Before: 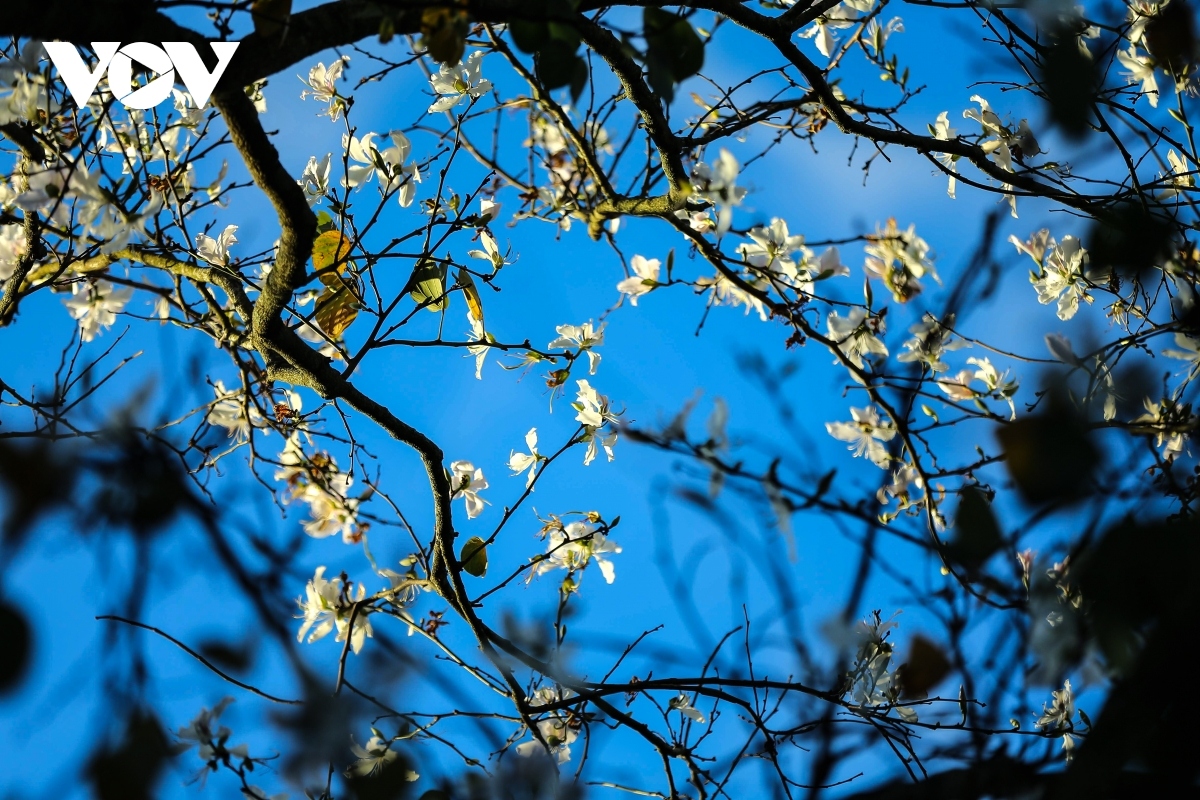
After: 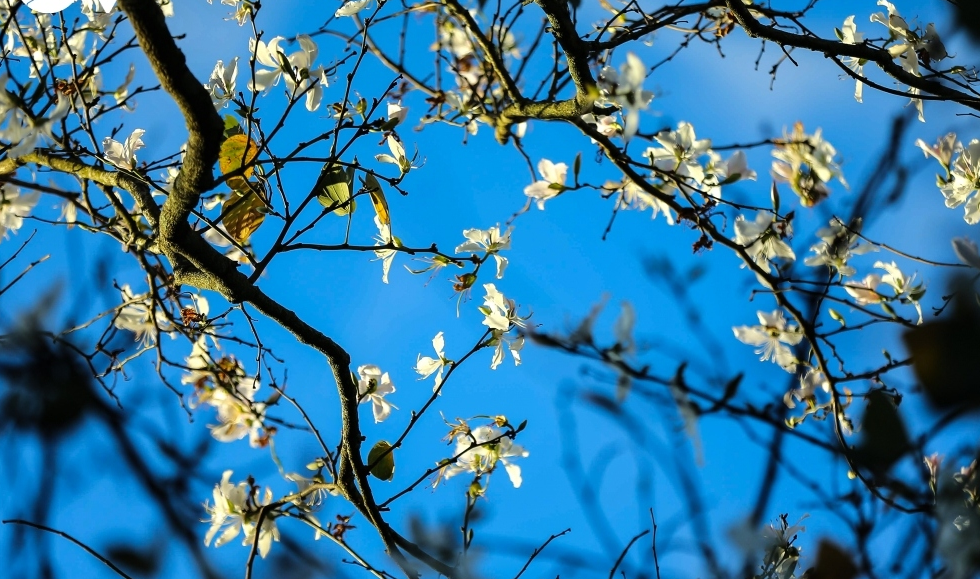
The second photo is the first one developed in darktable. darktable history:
crop: left 7.823%, top 12.094%, right 10.464%, bottom 15.447%
